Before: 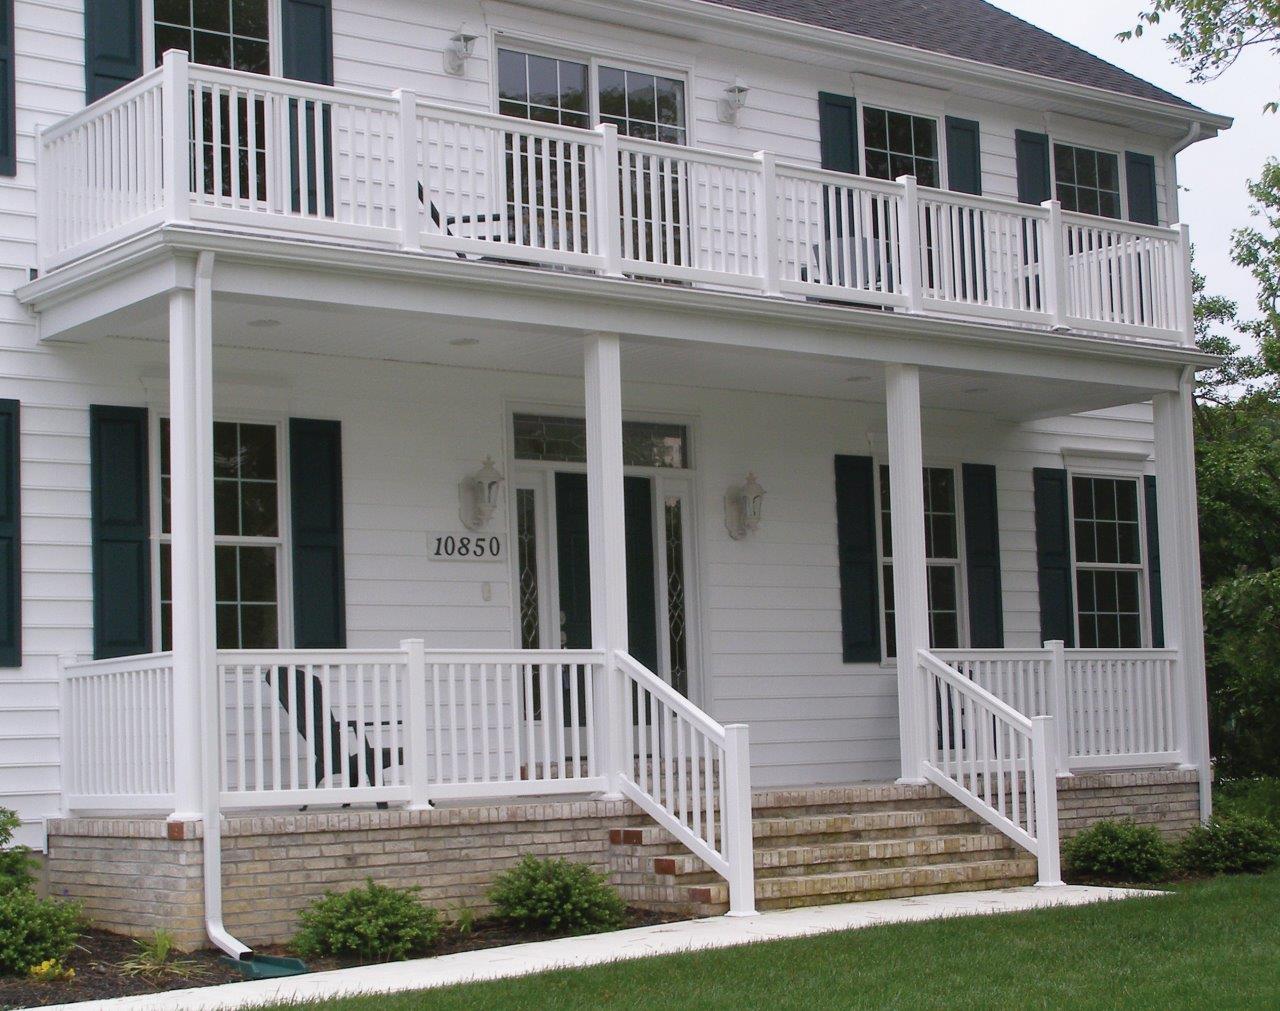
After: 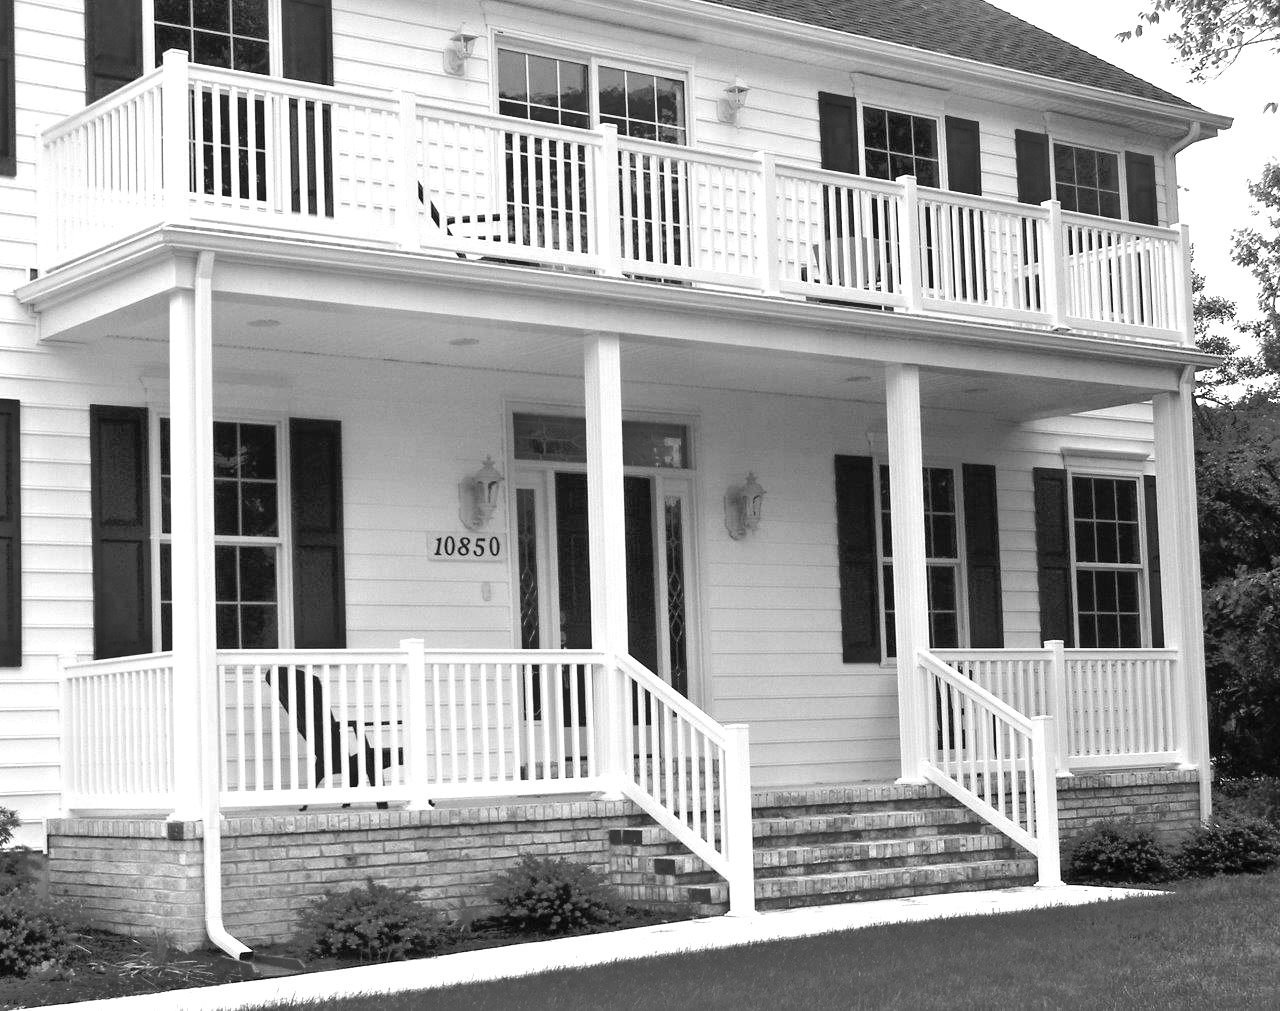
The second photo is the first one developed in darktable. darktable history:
tone equalizer: -8 EV -0.528 EV, -7 EV -0.319 EV, -6 EV -0.083 EV, -5 EV 0.413 EV, -4 EV 0.985 EV, -3 EV 0.791 EV, -2 EV -0.01 EV, -1 EV 0.14 EV, +0 EV -0.012 EV, smoothing 1
tone curve: curves: ch0 [(0, 0) (0.003, 0.005) (0.011, 0.006) (0.025, 0.013) (0.044, 0.027) (0.069, 0.042) (0.1, 0.06) (0.136, 0.085) (0.177, 0.118) (0.224, 0.171) (0.277, 0.239) (0.335, 0.314) (0.399, 0.394) (0.468, 0.473) (0.543, 0.552) (0.623, 0.64) (0.709, 0.718) (0.801, 0.801) (0.898, 0.882) (1, 1)], preserve colors none
color zones: curves: ch0 [(0, 0.363) (0.128, 0.373) (0.25, 0.5) (0.402, 0.407) (0.521, 0.525) (0.63, 0.559) (0.729, 0.662) (0.867, 0.471)]; ch1 [(0, 0.515) (0.136, 0.618) (0.25, 0.5) (0.378, 0) (0.516, 0) (0.622, 0.593) (0.737, 0.819) (0.87, 0.593)]; ch2 [(0, 0.529) (0.128, 0.471) (0.282, 0.451) (0.386, 0.662) (0.516, 0.525) (0.633, 0.554) (0.75, 0.62) (0.875, 0.441)]
monochrome: on, module defaults
white balance: red 0.766, blue 1.537
